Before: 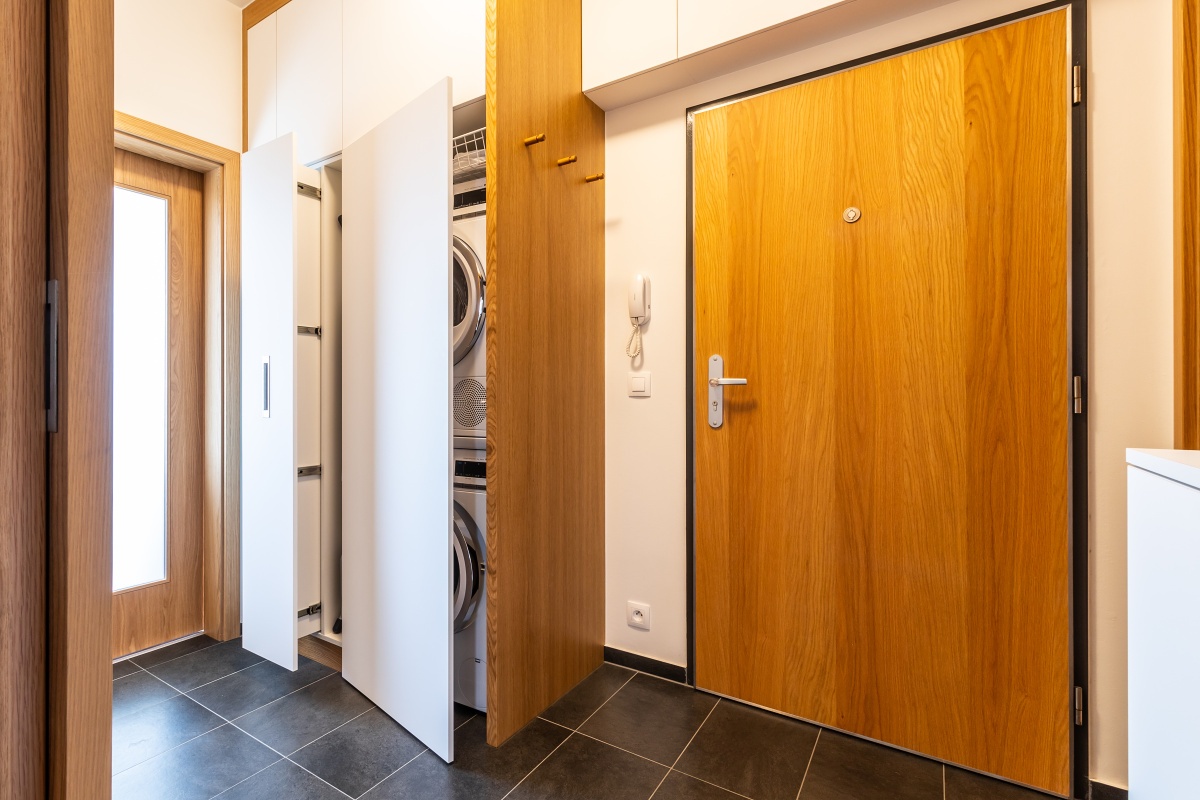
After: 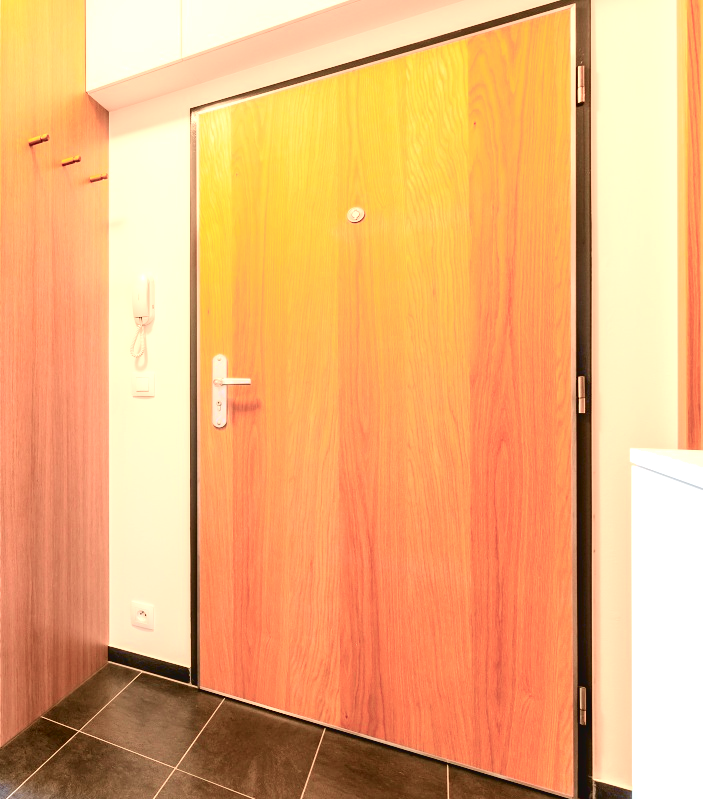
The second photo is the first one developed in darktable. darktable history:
exposure: exposure 1 EV, compensate highlight preservation false
crop: left 41.402%
tone curve: curves: ch0 [(0, 0.039) (0.113, 0.081) (0.204, 0.204) (0.498, 0.608) (0.709, 0.819) (0.984, 0.961)]; ch1 [(0, 0) (0.172, 0.123) (0.317, 0.272) (0.414, 0.382) (0.476, 0.479) (0.505, 0.501) (0.528, 0.54) (0.618, 0.647) (0.709, 0.764) (1, 1)]; ch2 [(0, 0) (0.411, 0.424) (0.492, 0.502) (0.521, 0.513) (0.537, 0.57) (0.686, 0.638) (1, 1)], color space Lab, independent channels, preserve colors none
